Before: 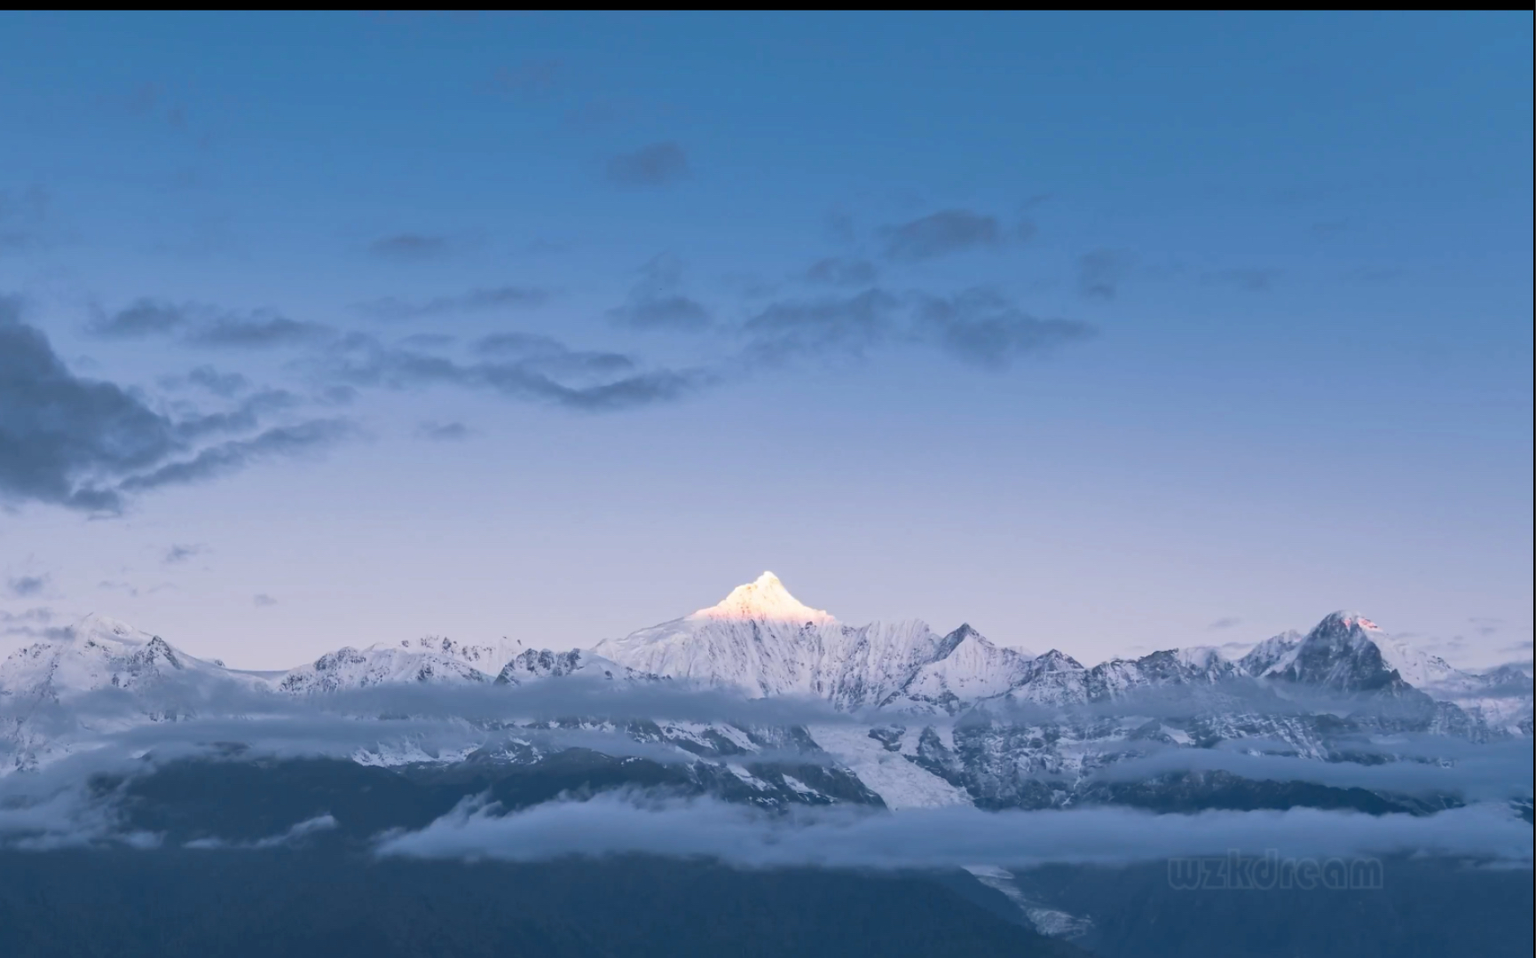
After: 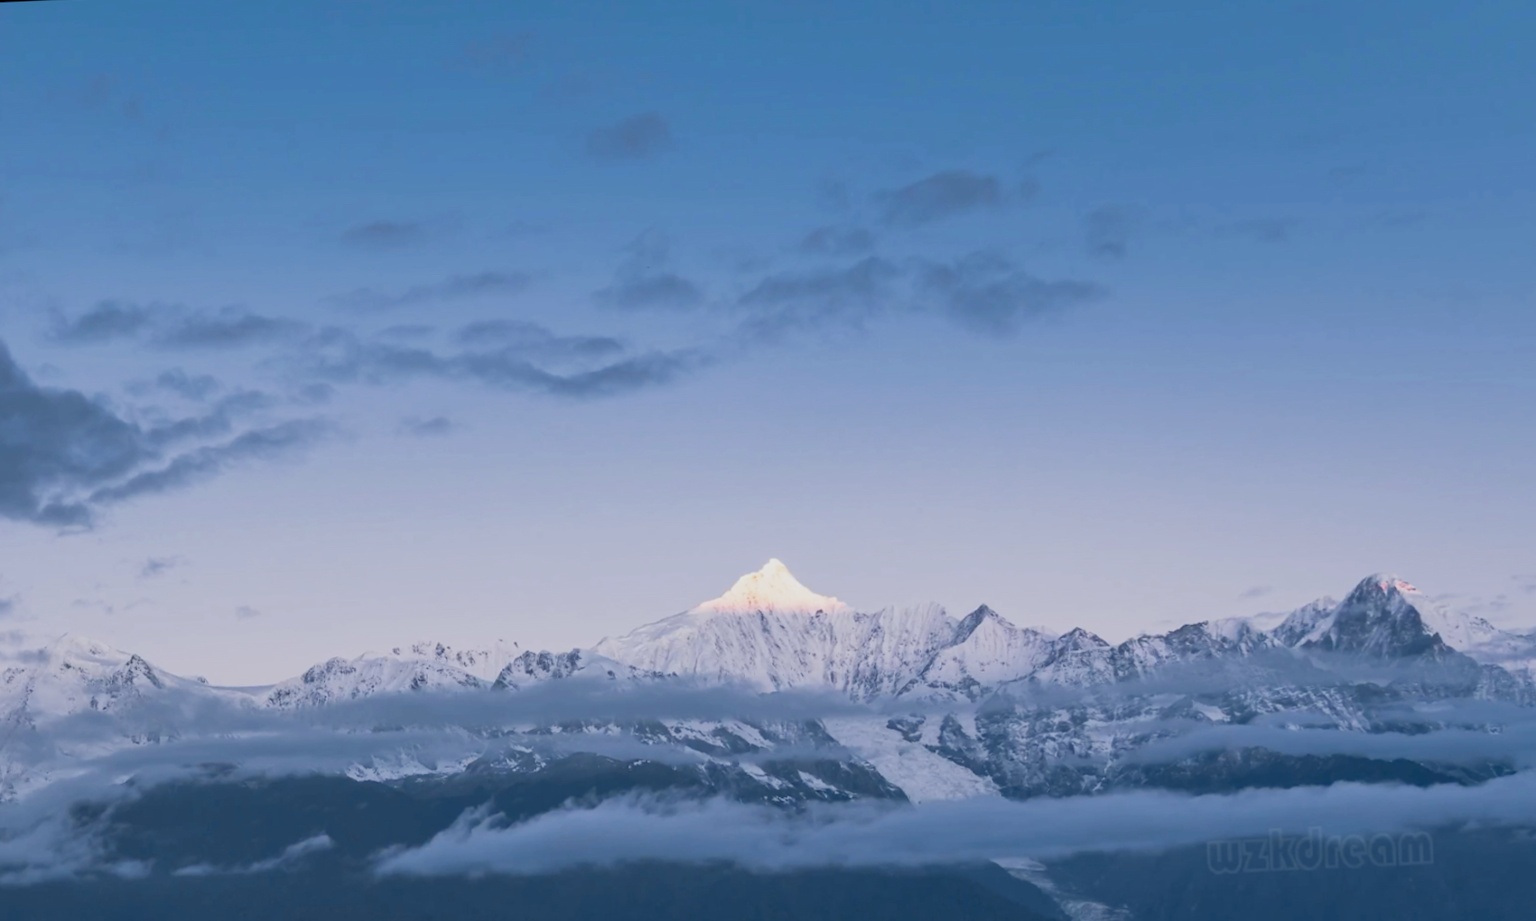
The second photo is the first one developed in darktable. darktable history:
sigmoid: contrast 1.22, skew 0.65
rotate and perspective: rotation -3°, crop left 0.031, crop right 0.968, crop top 0.07, crop bottom 0.93
crop and rotate: angle -0.5°
